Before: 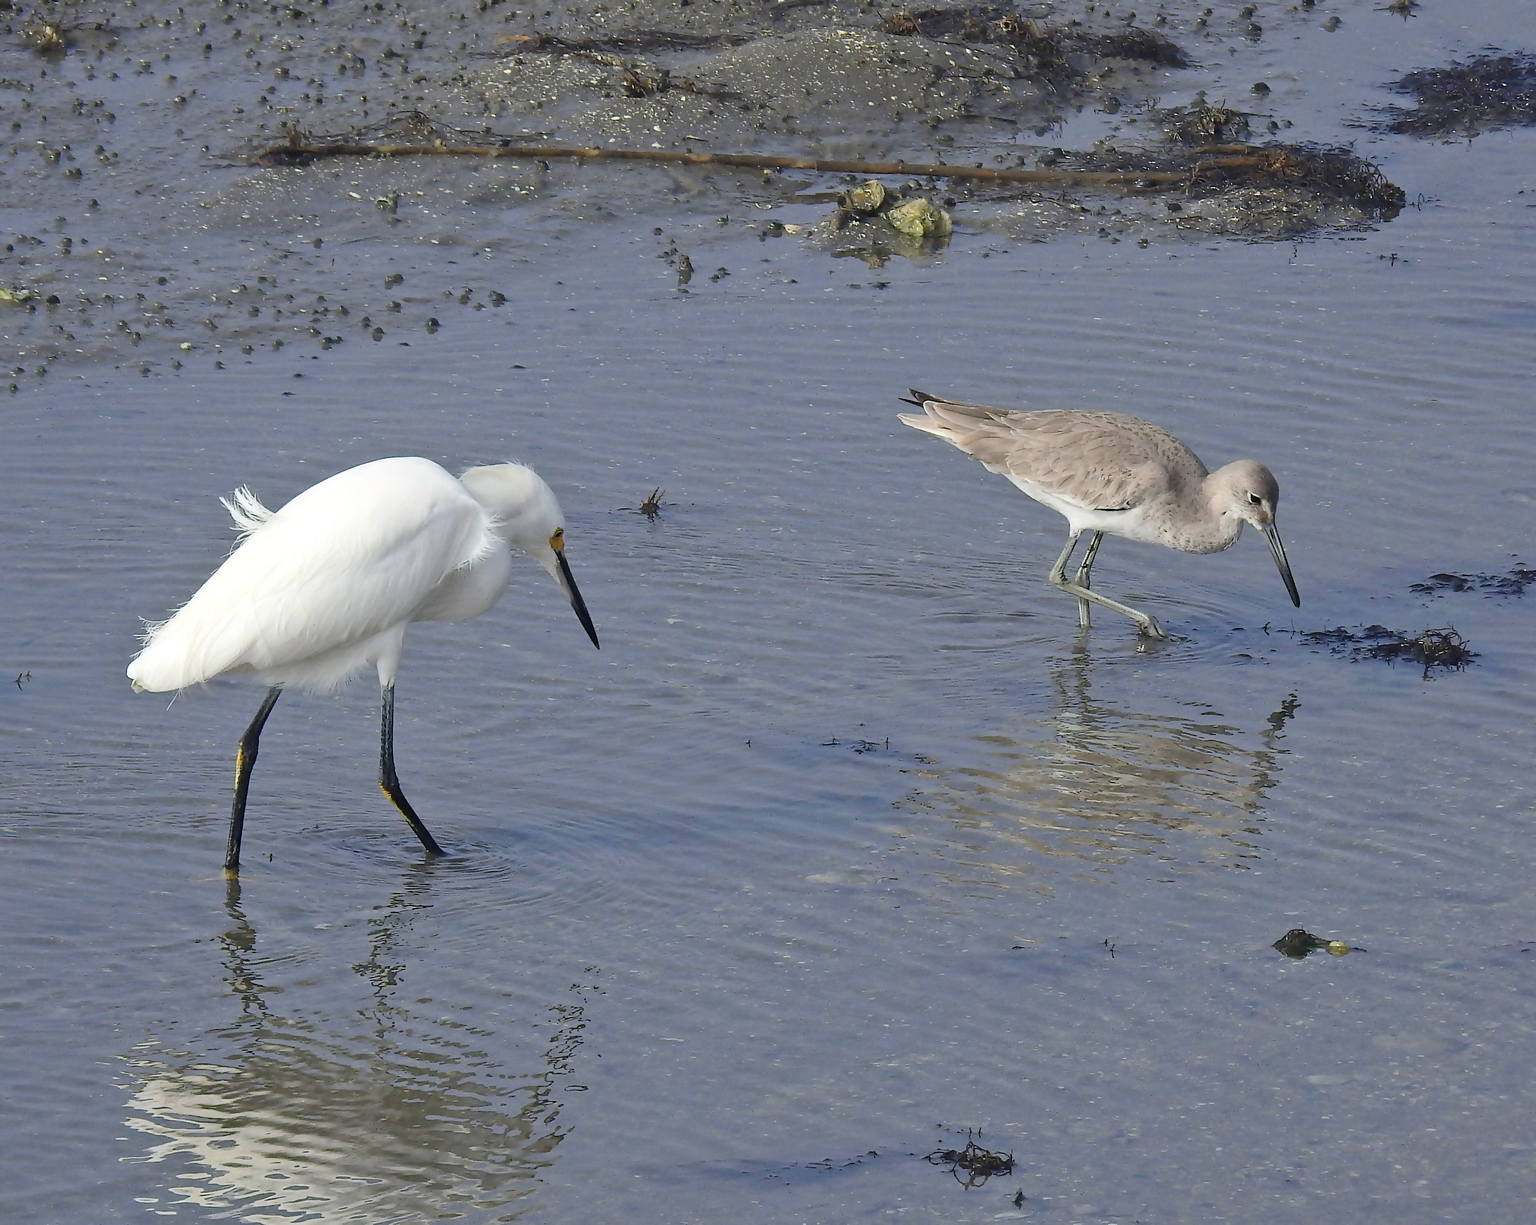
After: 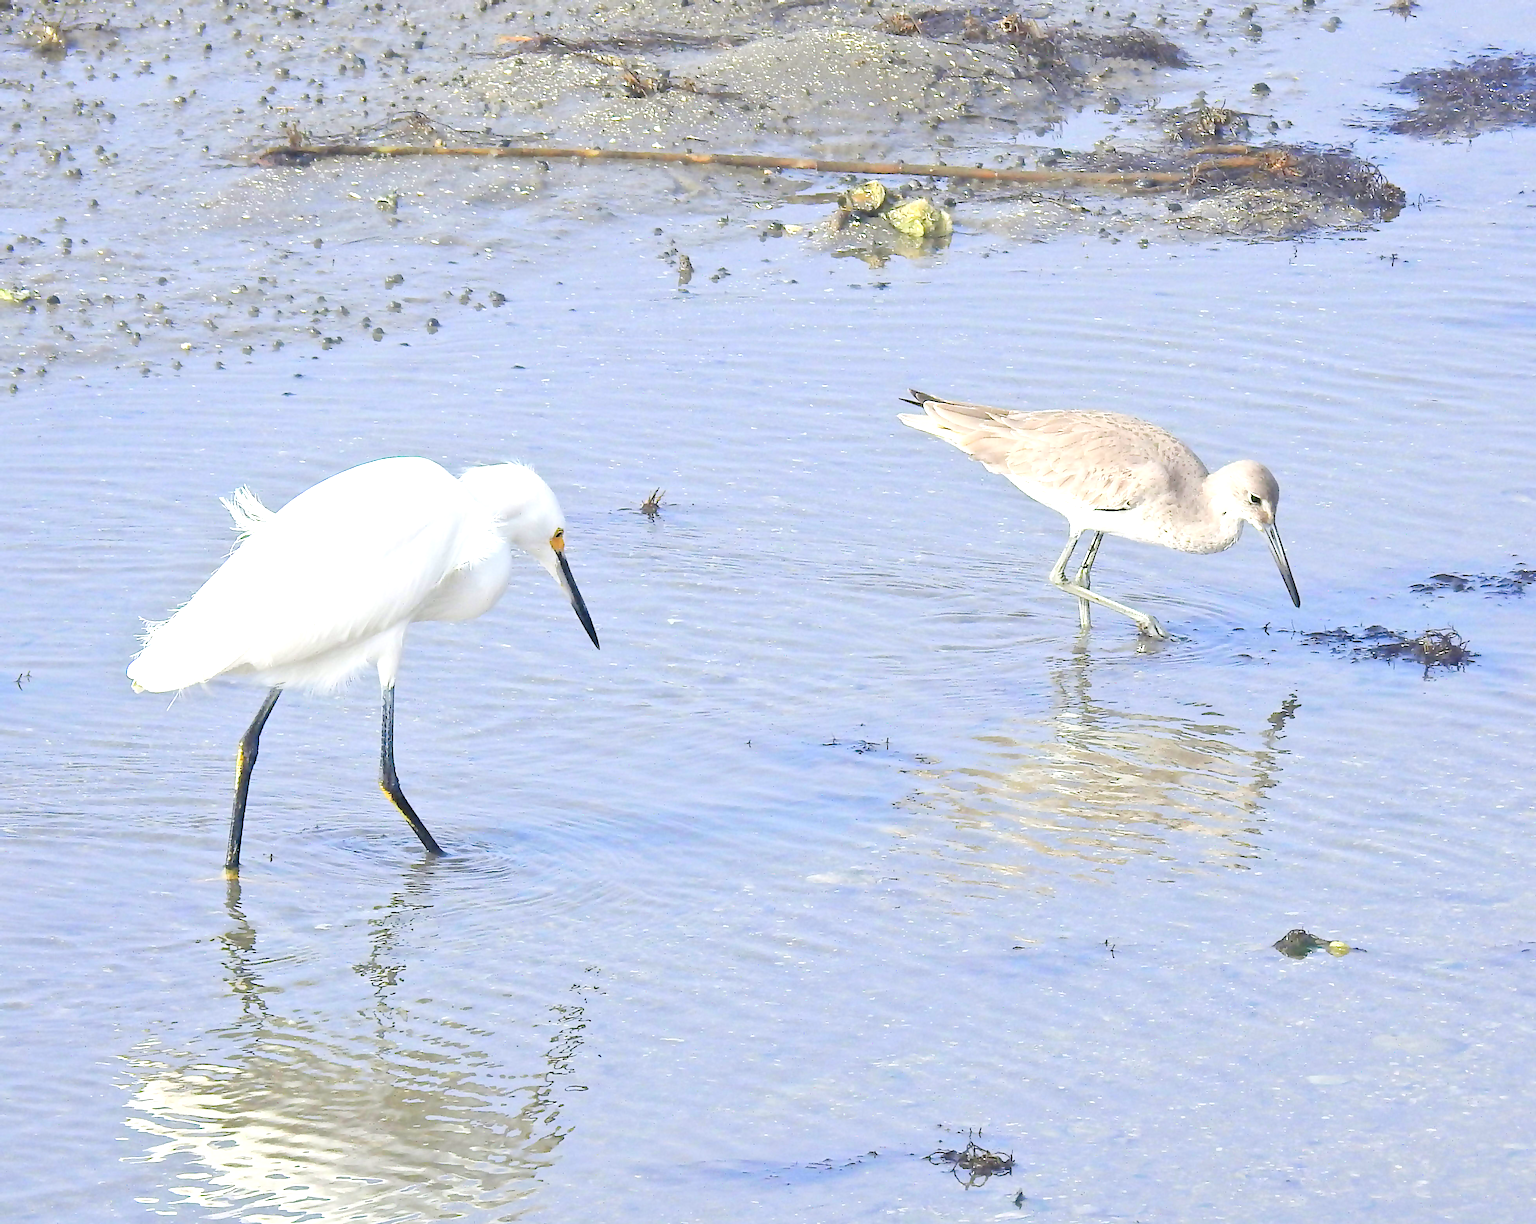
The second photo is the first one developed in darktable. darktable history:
levels: levels [0.072, 0.414, 0.976]
exposure: black level correction 0, exposure 1.2 EV, compensate exposure bias true, compensate highlight preservation false
